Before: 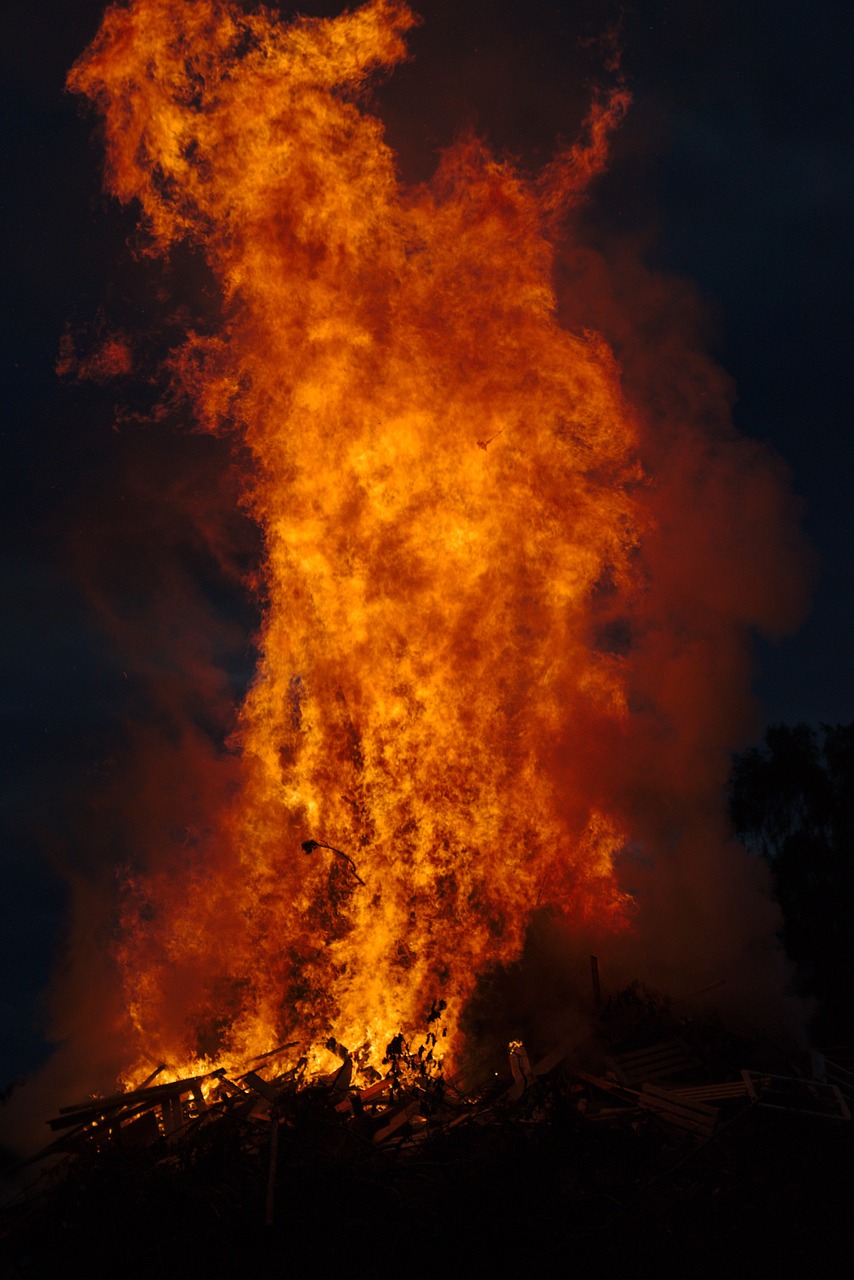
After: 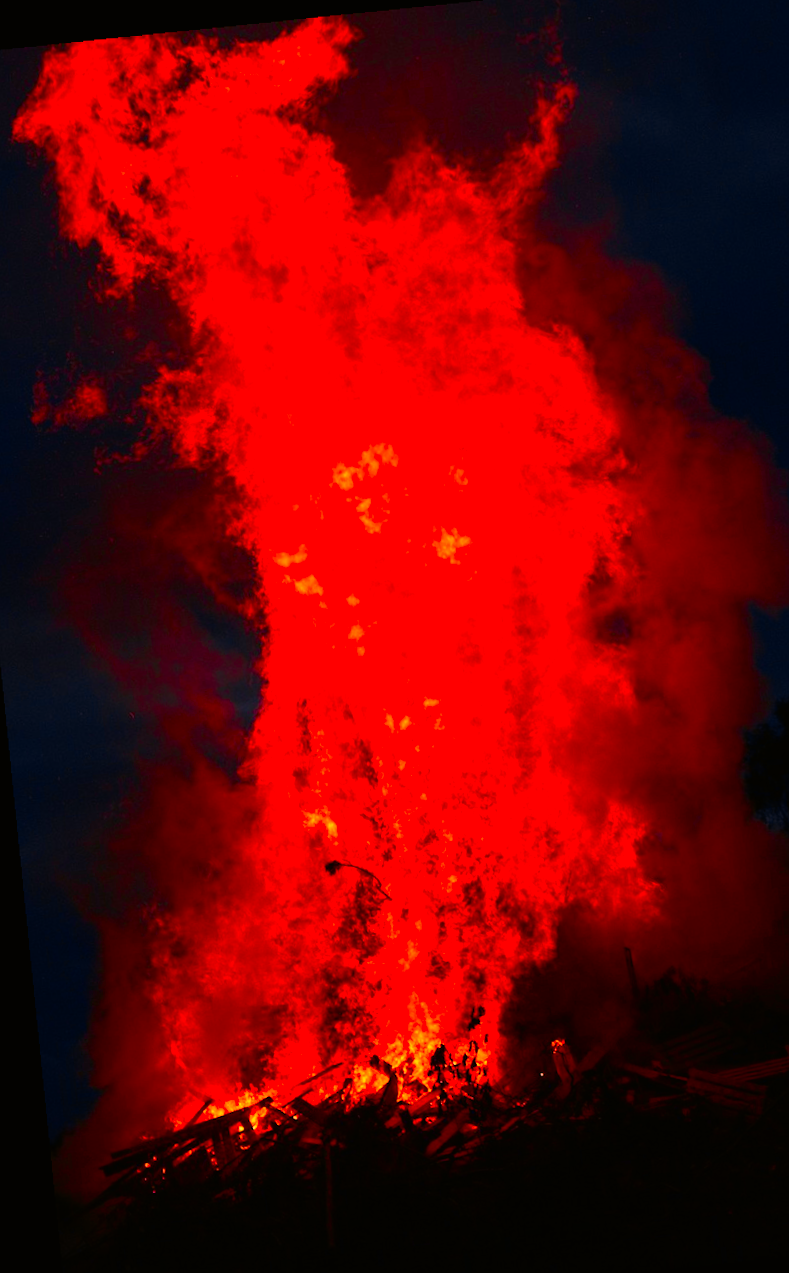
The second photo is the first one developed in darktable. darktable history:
tone curve: curves: ch0 [(0, 0.006) (0.037, 0.022) (0.123, 0.105) (0.19, 0.173) (0.277, 0.279) (0.474, 0.517) (0.597, 0.662) (0.687, 0.774) (0.855, 0.891) (1, 0.982)]; ch1 [(0, 0) (0.243, 0.245) (0.422, 0.415) (0.493, 0.498) (0.508, 0.503) (0.531, 0.55) (0.551, 0.582) (0.626, 0.672) (0.694, 0.732) (1, 1)]; ch2 [(0, 0) (0.249, 0.216) (0.356, 0.329) (0.424, 0.442) (0.476, 0.477) (0.498, 0.503) (0.517, 0.524) (0.532, 0.547) (0.562, 0.592) (0.614, 0.657) (0.706, 0.748) (0.808, 0.809) (0.991, 0.968)], color space Lab, independent channels, preserve colors none
crop and rotate: angle 1°, left 4.281%, top 0.642%, right 11.383%, bottom 2.486%
color correction: highlights a* 19.5, highlights b* -11.53, saturation 1.69
rotate and perspective: rotation -4.86°, automatic cropping off
